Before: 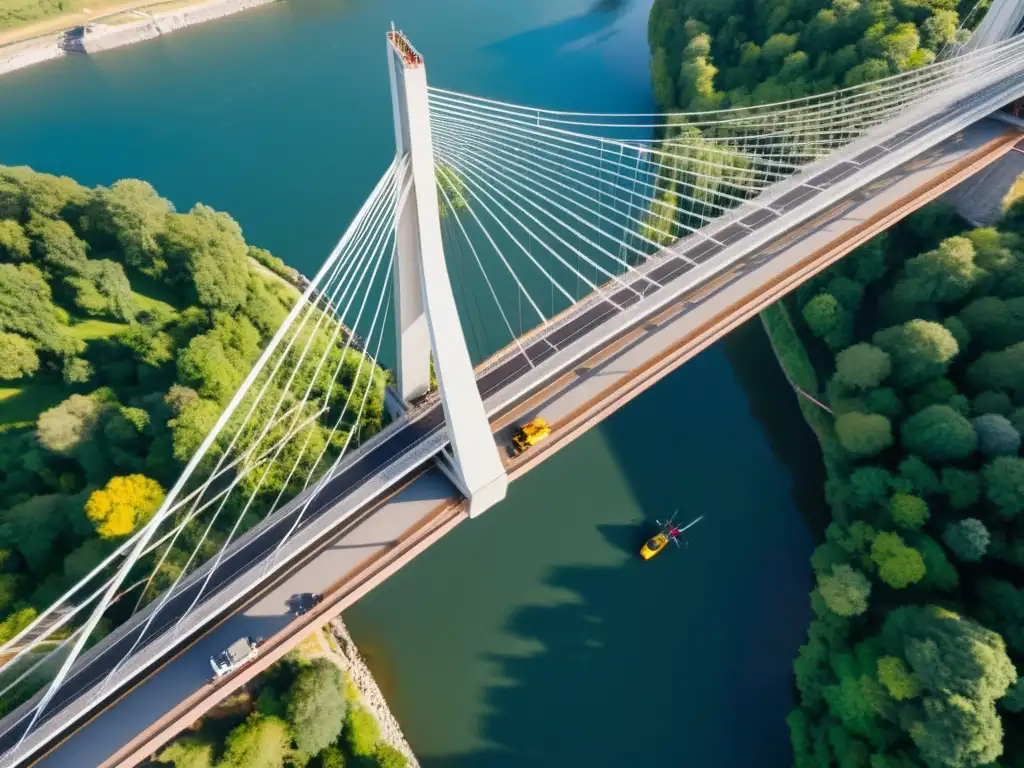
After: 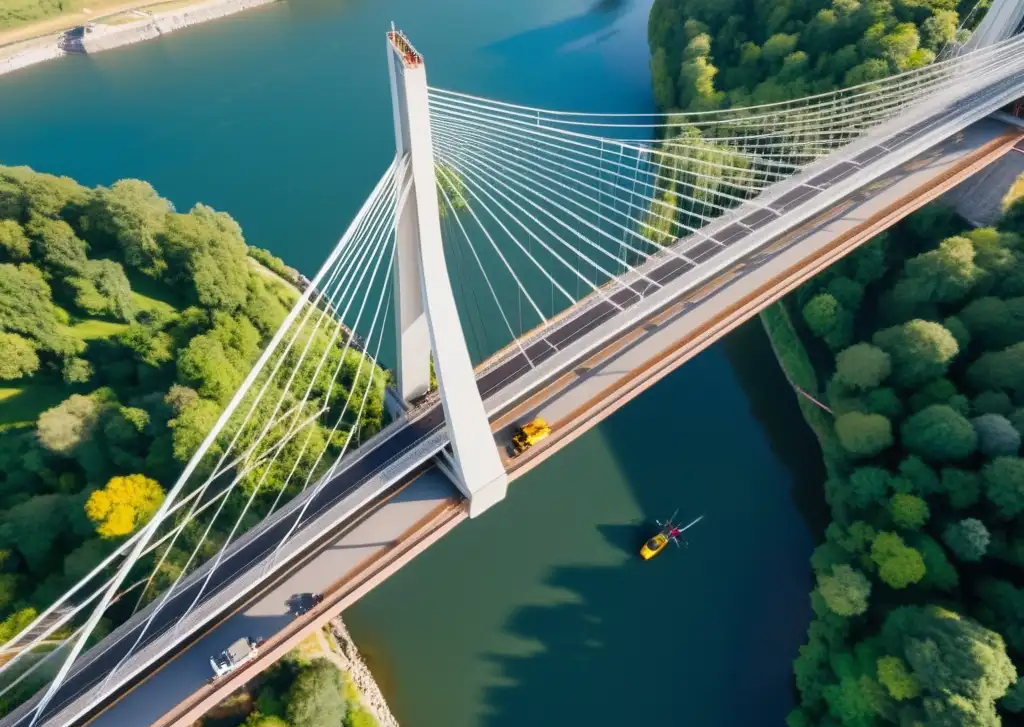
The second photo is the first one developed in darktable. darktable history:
crop and rotate: top 0.003%, bottom 5.277%
exposure: exposure -0.021 EV, compensate highlight preservation false
